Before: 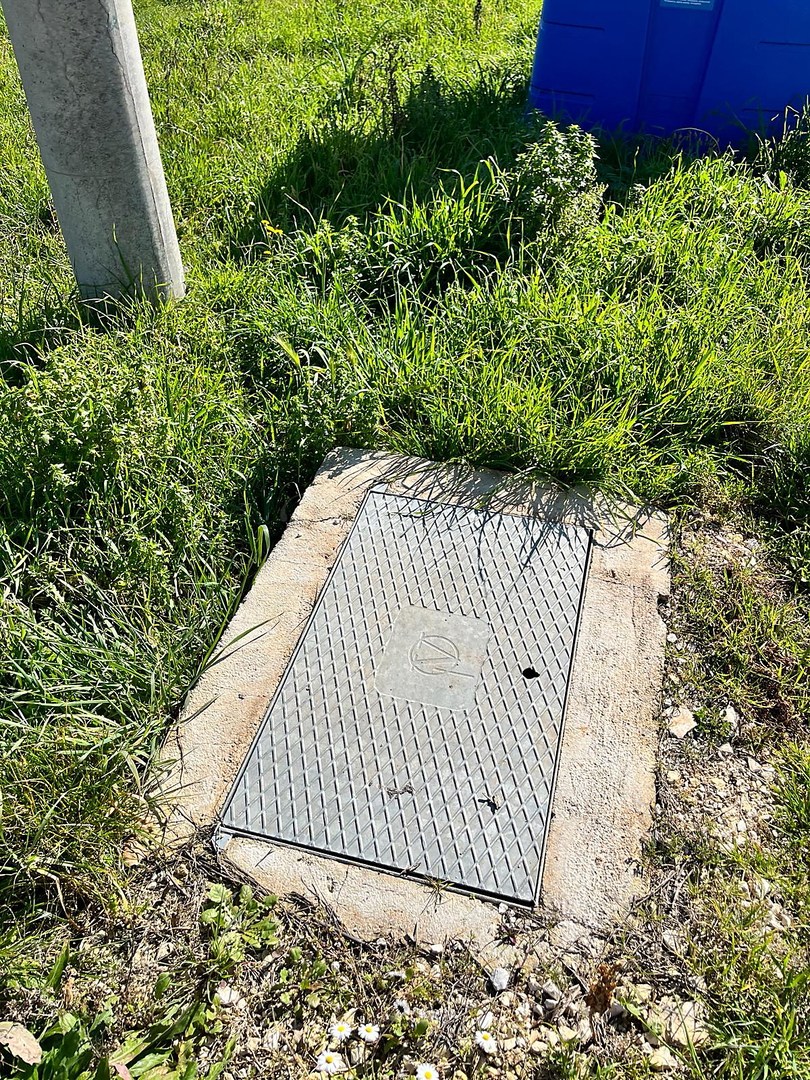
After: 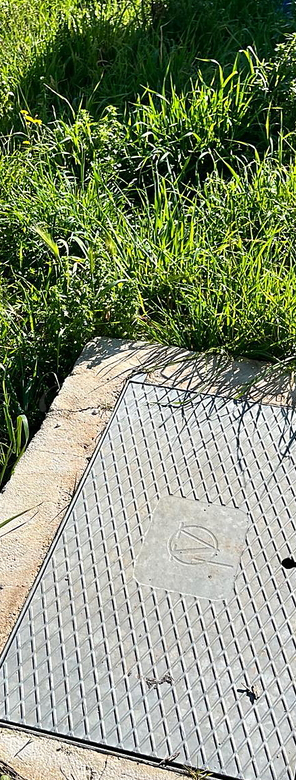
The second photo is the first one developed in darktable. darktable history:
crop and rotate: left 29.843%, top 10.272%, right 33.556%, bottom 17.504%
